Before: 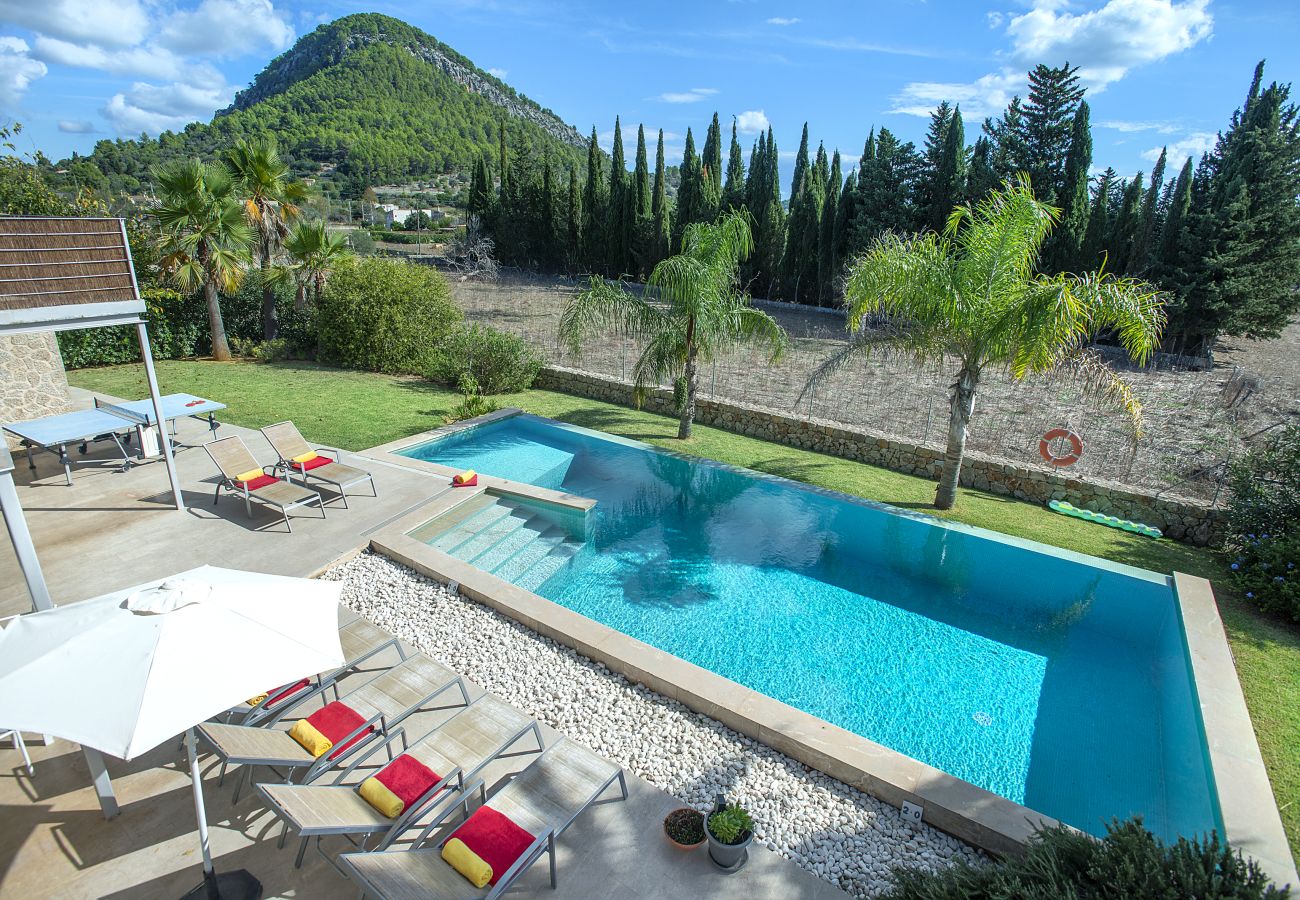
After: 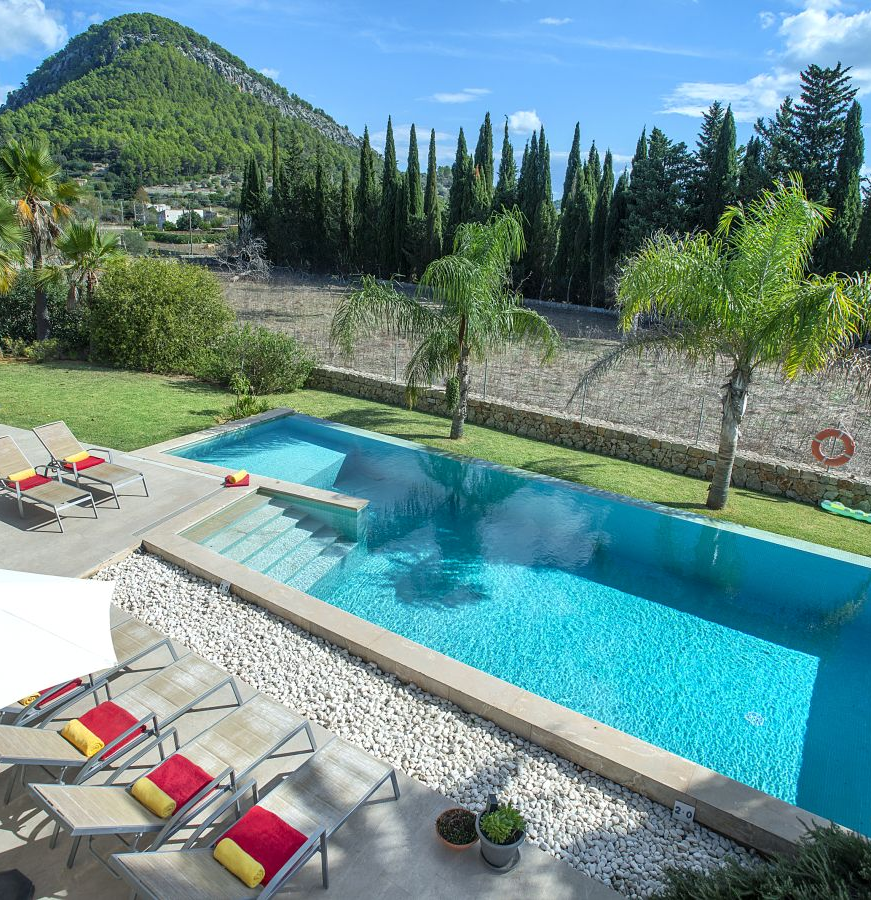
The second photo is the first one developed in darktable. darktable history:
crop and rotate: left 17.542%, right 15.448%
local contrast: mode bilateral grid, contrast 15, coarseness 36, detail 104%, midtone range 0.2
